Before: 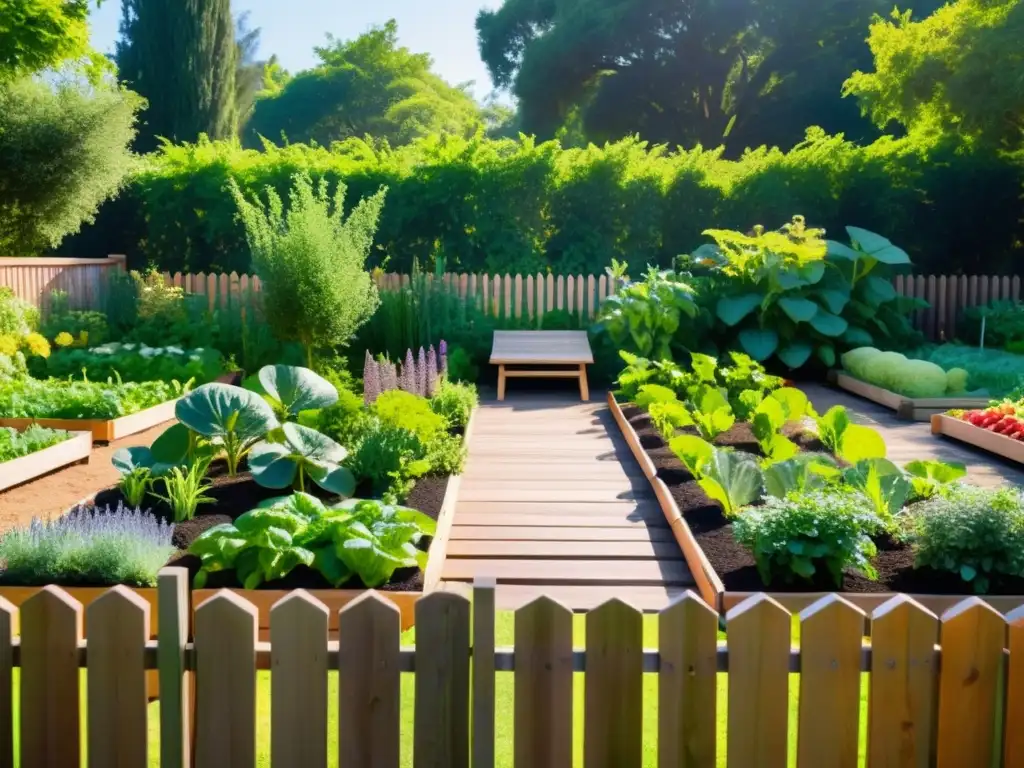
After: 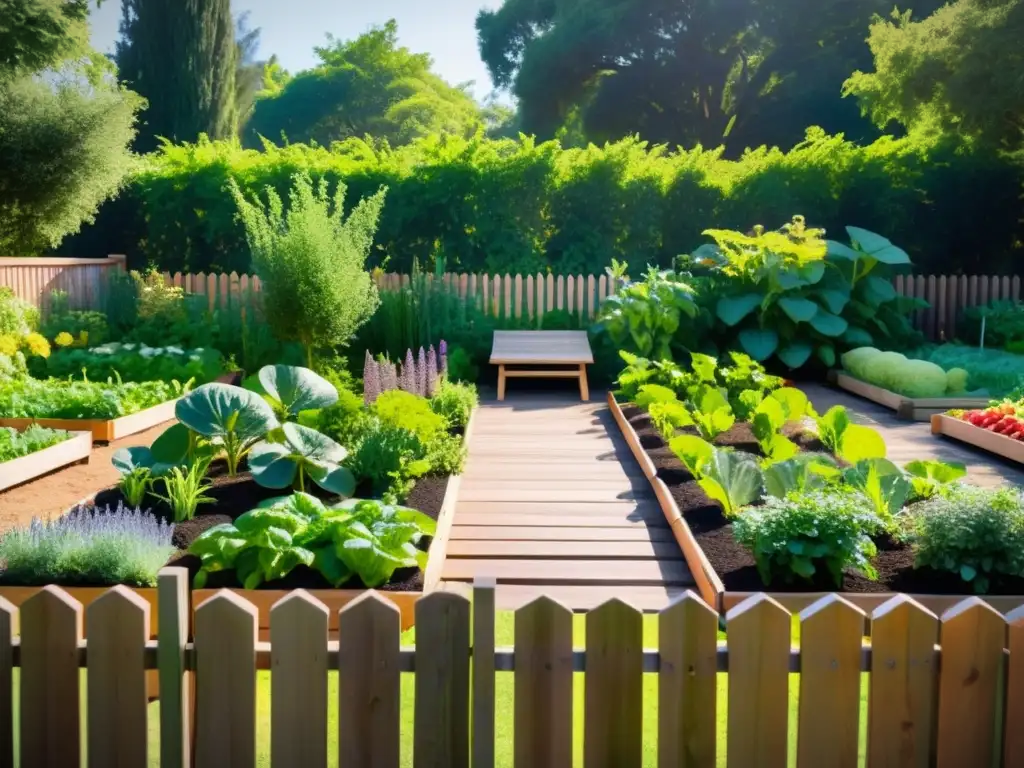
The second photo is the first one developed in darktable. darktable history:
vignetting: fall-off start 99.44%, width/height ratio 1.305
